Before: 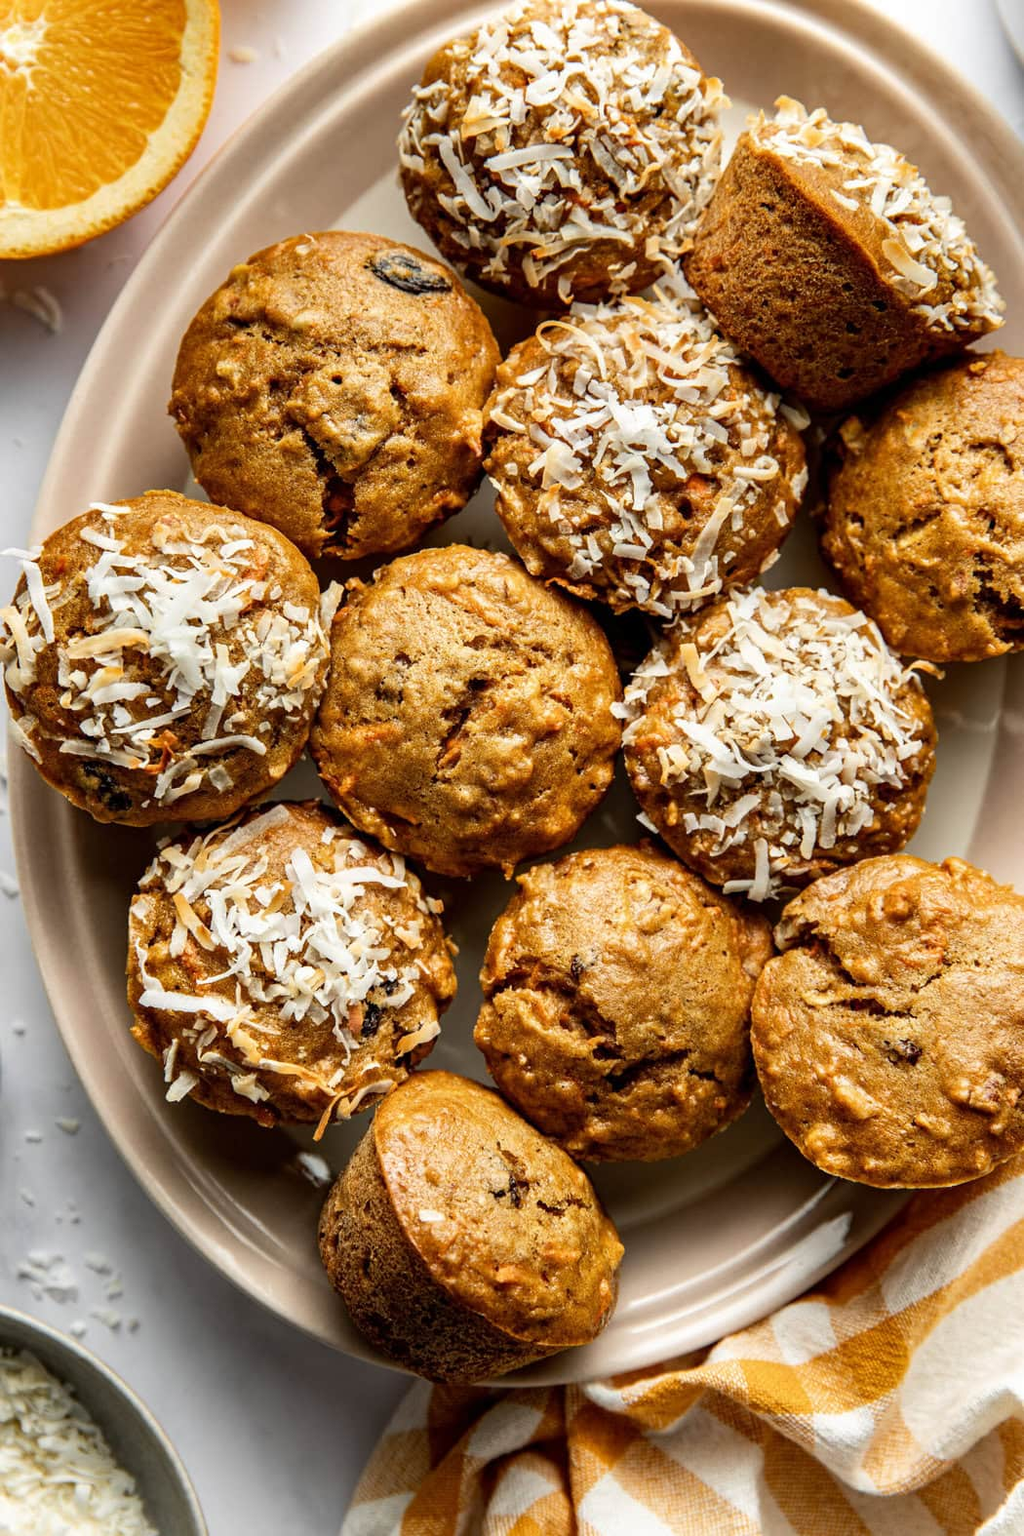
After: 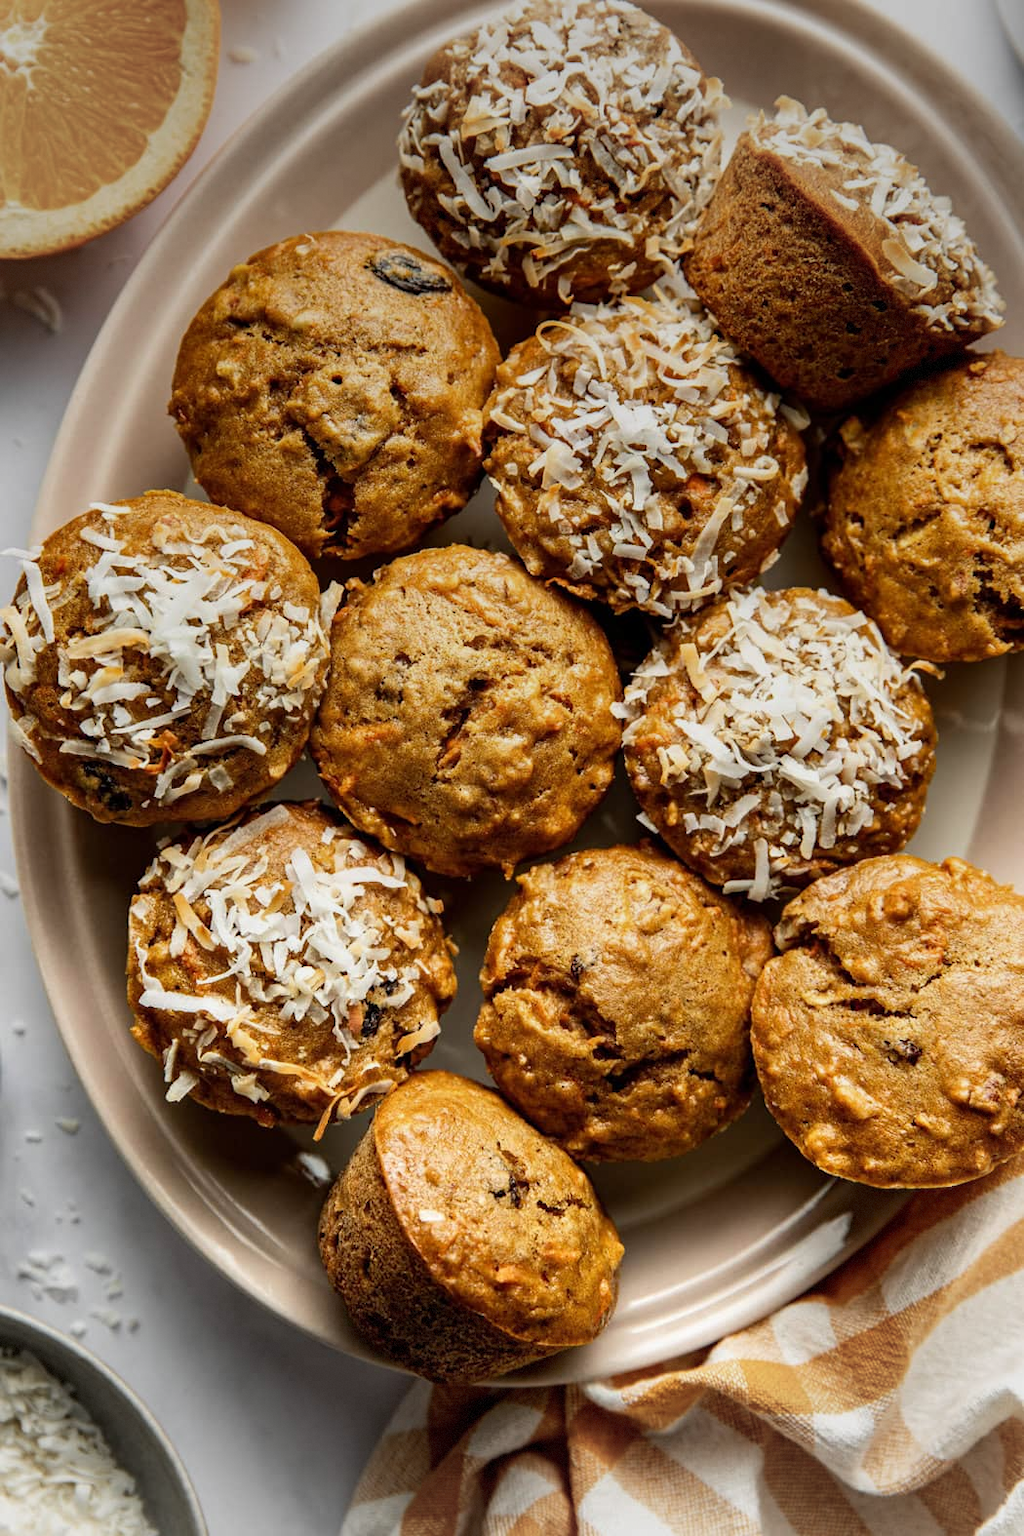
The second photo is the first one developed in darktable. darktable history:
graduated density: on, module defaults
vignetting: fall-off start 91%, fall-off radius 39.39%, brightness -0.182, saturation -0.3, width/height ratio 1.219, shape 1.3, dithering 8-bit output, unbound false
